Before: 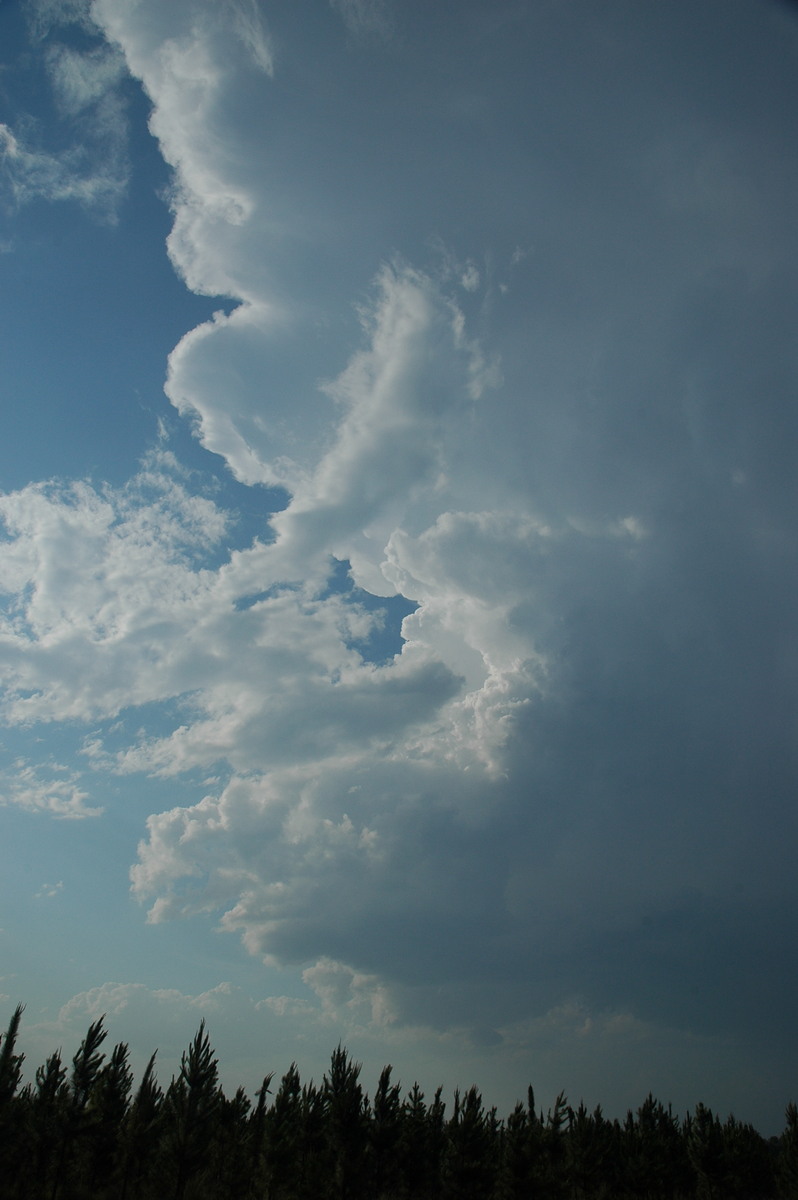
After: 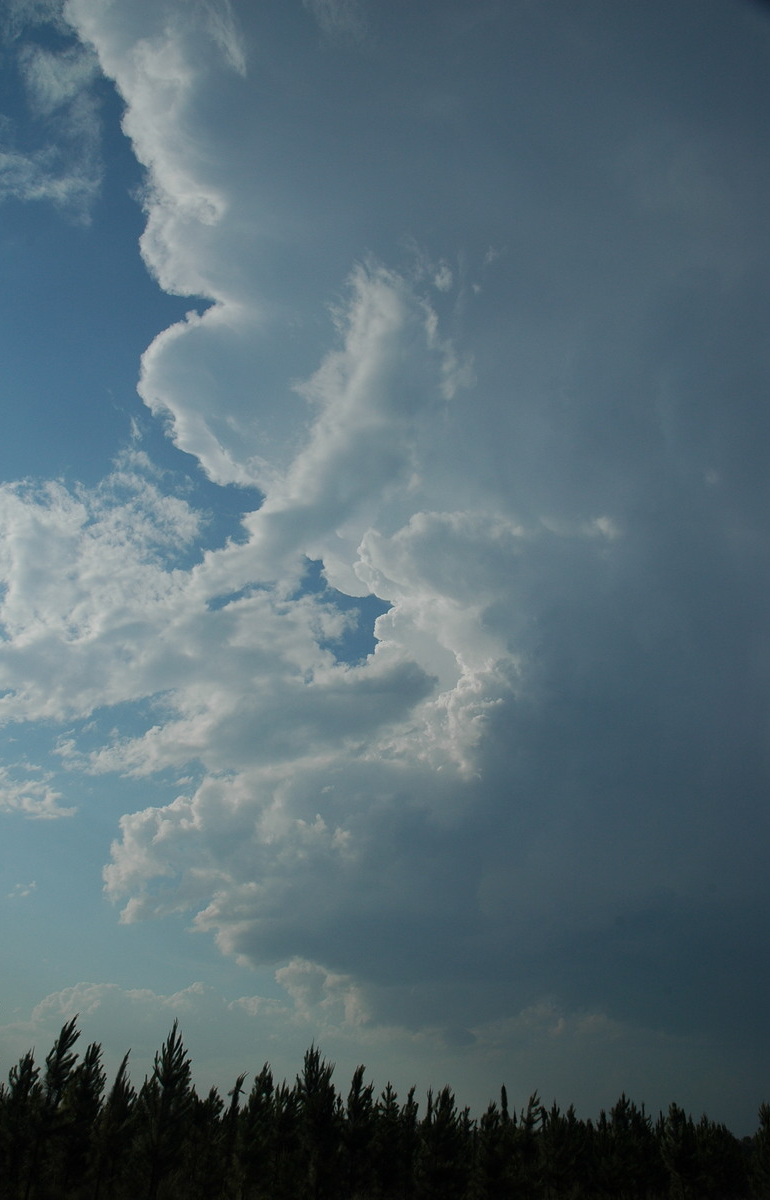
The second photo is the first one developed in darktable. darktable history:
crop and rotate: left 3.415%
